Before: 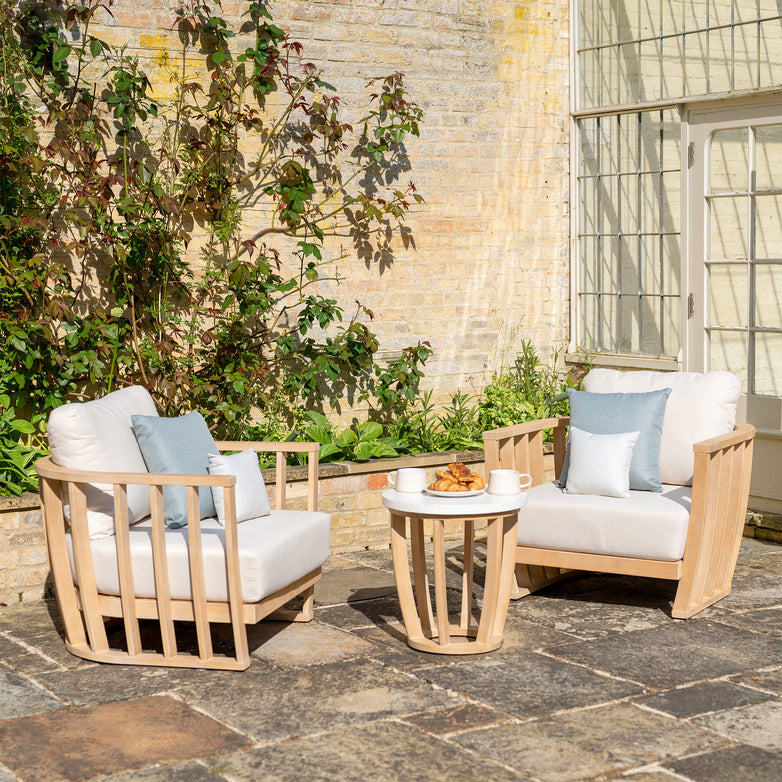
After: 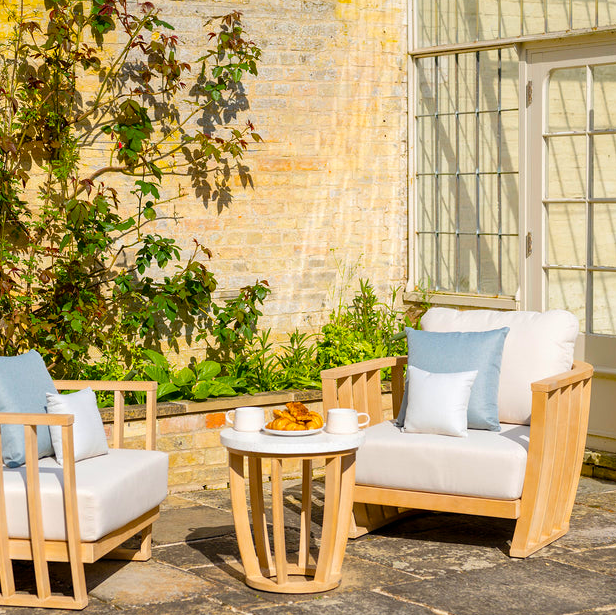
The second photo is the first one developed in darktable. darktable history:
crop and rotate: left 20.74%, top 7.912%, right 0.375%, bottom 13.378%
color balance rgb: linear chroma grading › global chroma 15%, perceptual saturation grading › global saturation 30%
